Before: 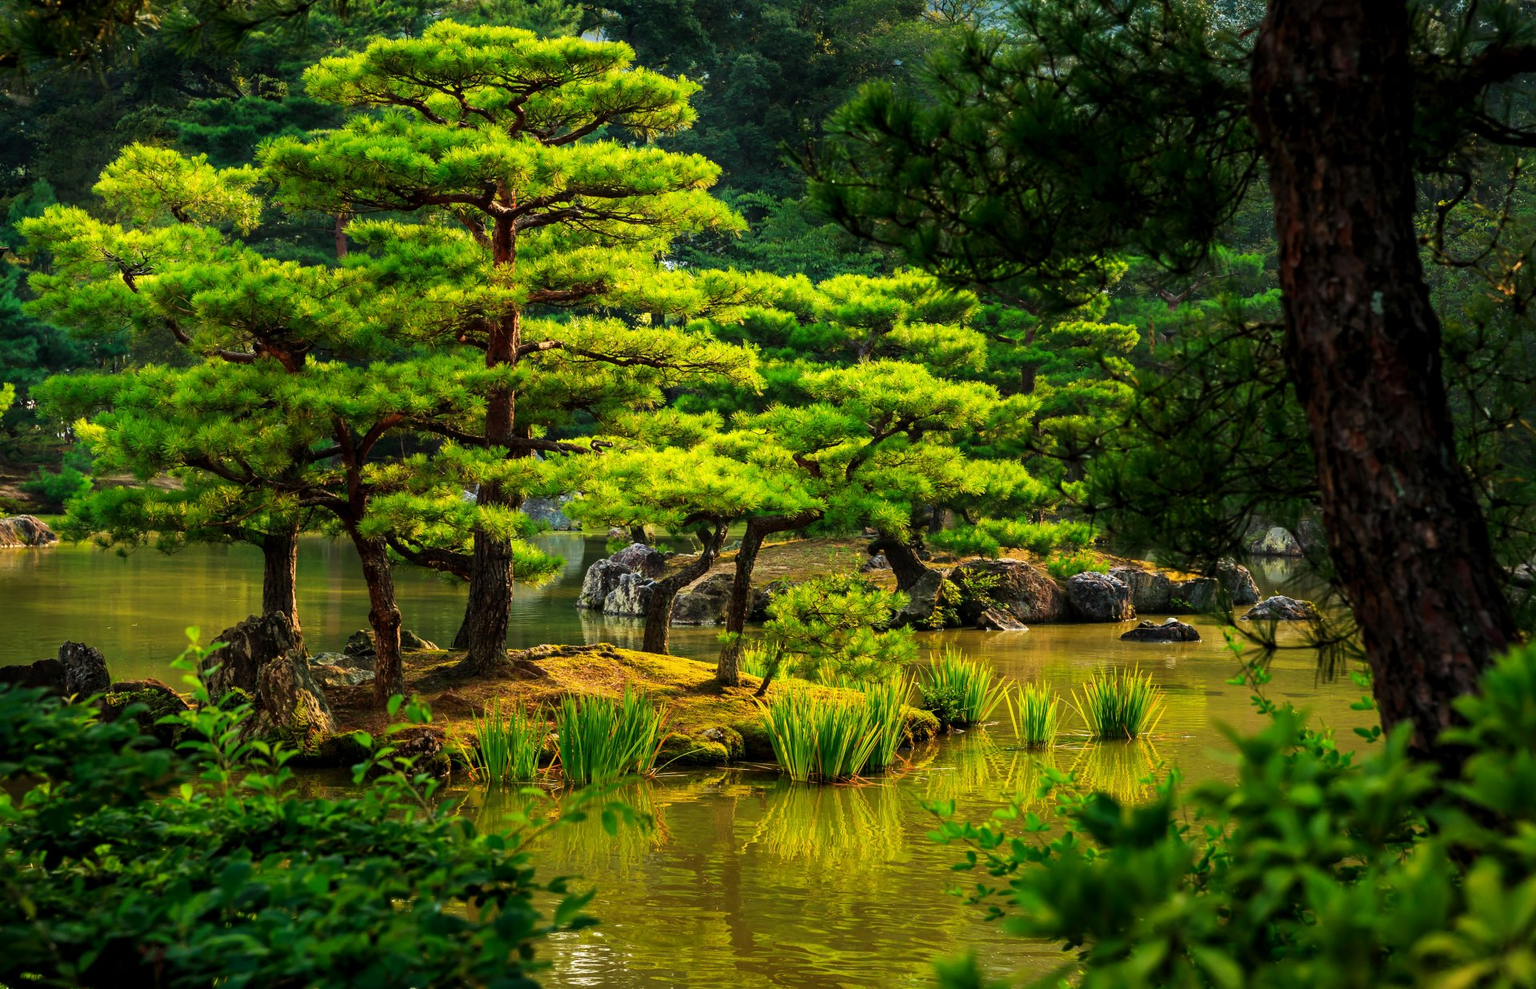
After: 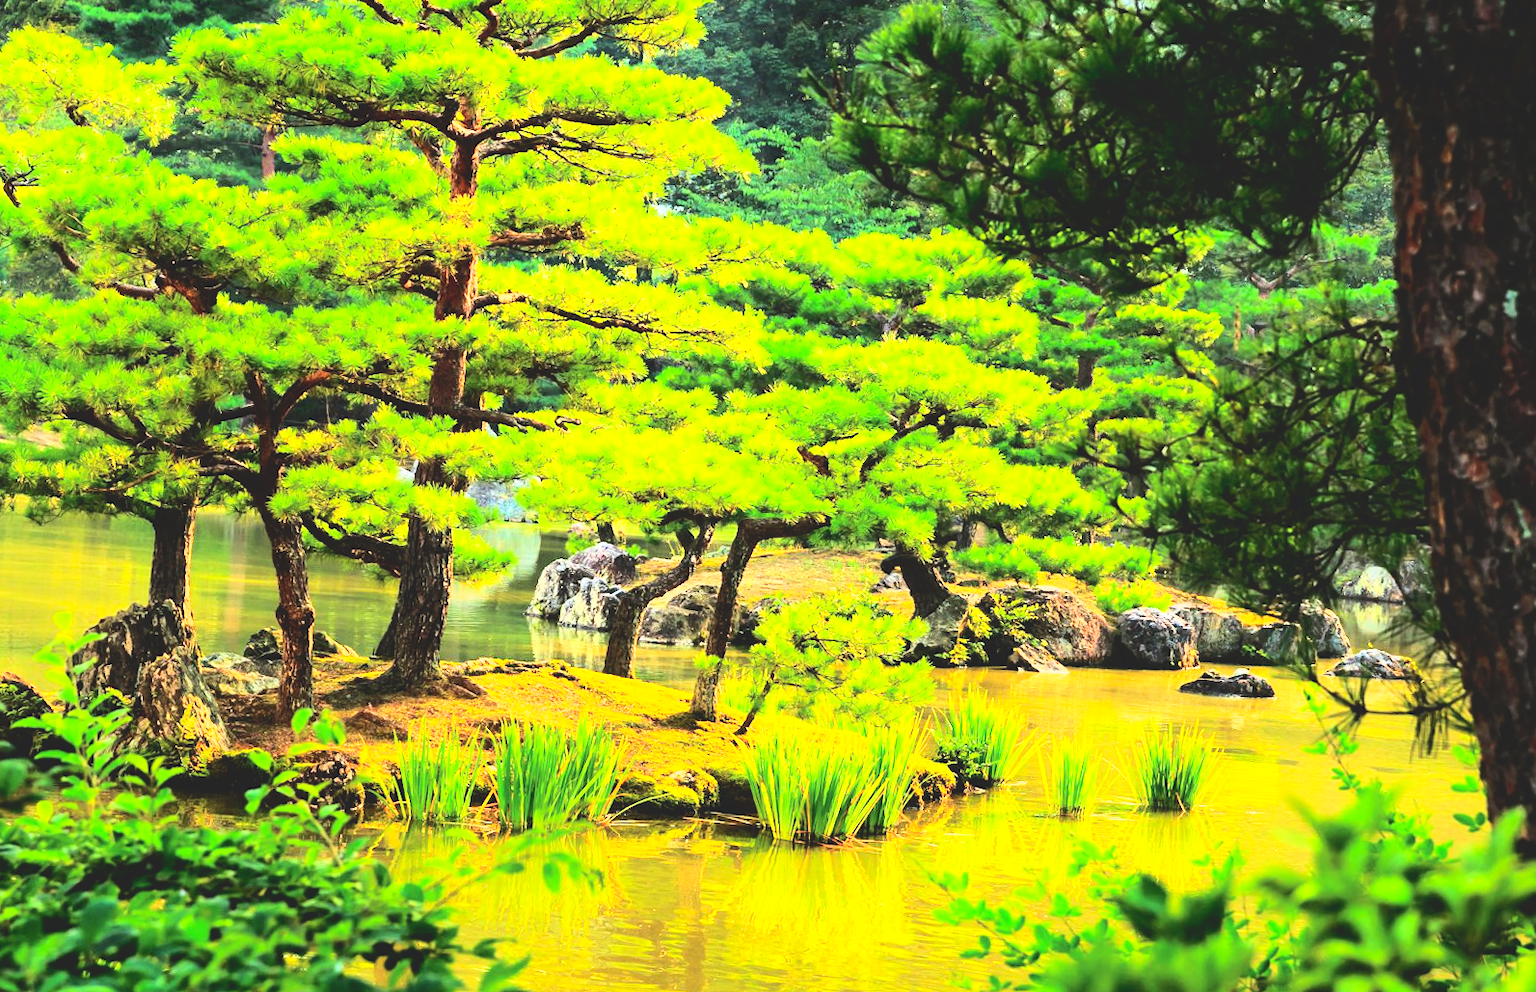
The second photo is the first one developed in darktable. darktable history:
base curve: curves: ch0 [(0, 0) (0.007, 0.004) (0.027, 0.03) (0.046, 0.07) (0.207, 0.54) (0.442, 0.872) (0.673, 0.972) (1, 1)]
contrast brightness saturation: contrast -0.29
exposure: black level correction 0, exposure 0.696 EV, compensate exposure bias true, compensate highlight preservation false
tone curve: curves: ch0 [(0, 0) (0.003, 0.072) (0.011, 0.073) (0.025, 0.072) (0.044, 0.076) (0.069, 0.089) (0.1, 0.103) (0.136, 0.123) (0.177, 0.158) (0.224, 0.21) (0.277, 0.275) (0.335, 0.372) (0.399, 0.463) (0.468, 0.556) (0.543, 0.633) (0.623, 0.712) (0.709, 0.795) (0.801, 0.869) (0.898, 0.942) (1, 1)], color space Lab, independent channels, preserve colors none
crop and rotate: angle -3.23°, left 5.171%, top 5.159%, right 4.719%, bottom 4.398%
levels: mode automatic, levels [0.016, 0.484, 0.953]
tone equalizer: -7 EV 0.181 EV, -6 EV 0.088 EV, -5 EV 0.06 EV, -4 EV 0.04 EV, -2 EV -0.023 EV, -1 EV -0.047 EV, +0 EV -0.053 EV, edges refinement/feathering 500, mask exposure compensation -1.57 EV, preserve details no
